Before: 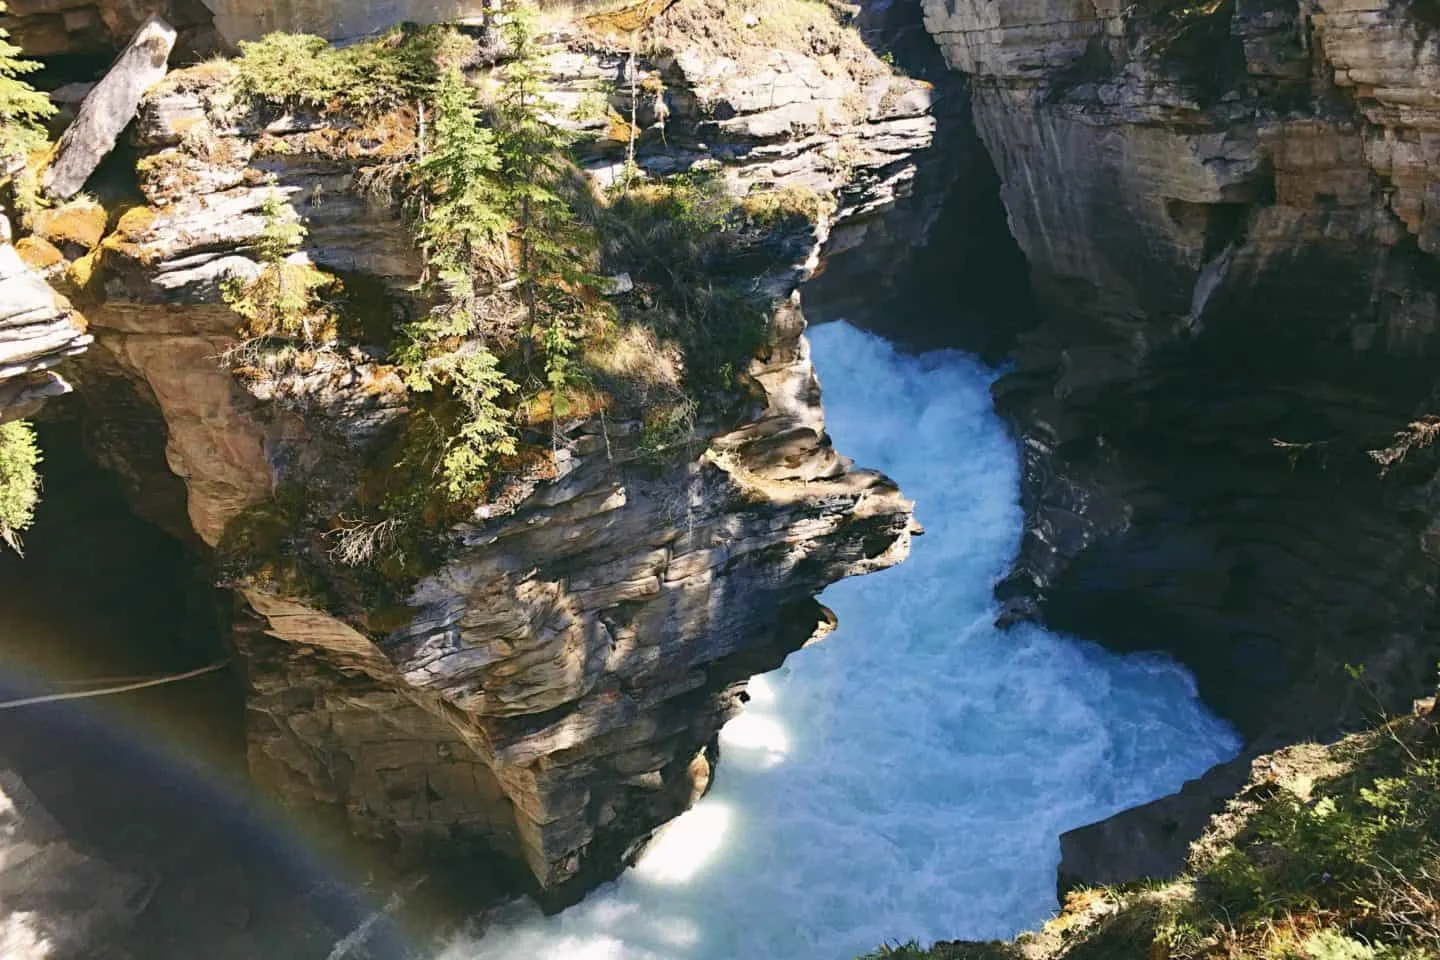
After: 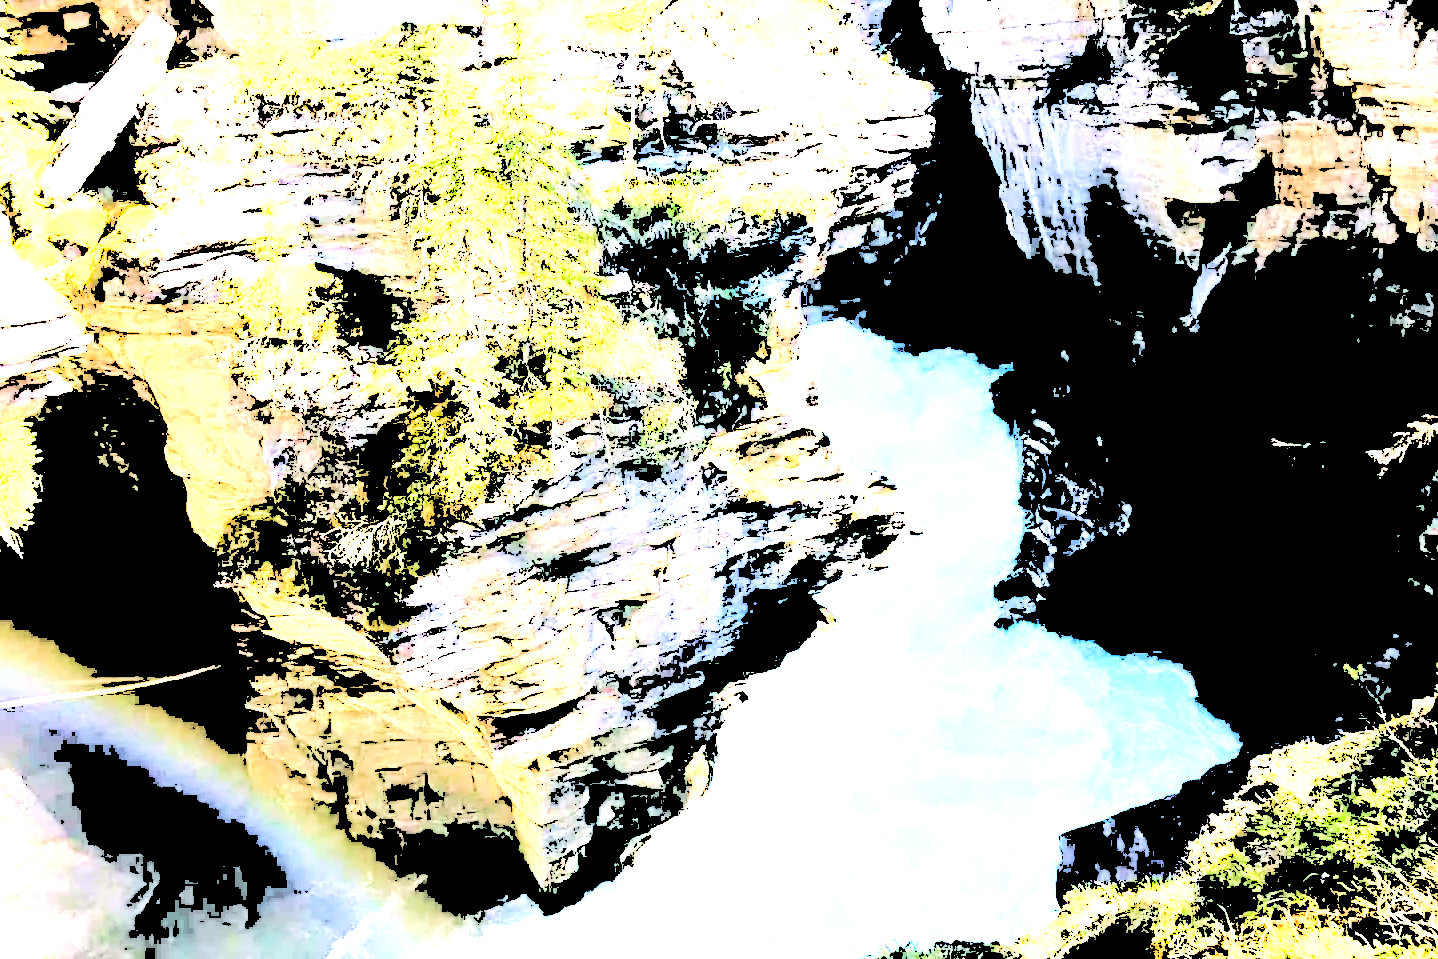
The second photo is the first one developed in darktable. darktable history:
base curve: curves: ch0 [(0, 0) (0.018, 0.026) (0.143, 0.37) (0.33, 0.731) (0.458, 0.853) (0.735, 0.965) (0.905, 0.986) (1, 1)]
crop and rotate: left 0.126%
white balance: red 0.954, blue 1.079
levels: levels [0.246, 0.246, 0.506]
velvia: on, module defaults
tone equalizer: -8 EV -0.75 EV, -7 EV -0.7 EV, -6 EV -0.6 EV, -5 EV -0.4 EV, -3 EV 0.4 EV, -2 EV 0.6 EV, -1 EV 0.7 EV, +0 EV 0.75 EV, edges refinement/feathering 500, mask exposure compensation -1.57 EV, preserve details no
color correction: highlights a* 5.81, highlights b* 4.84
